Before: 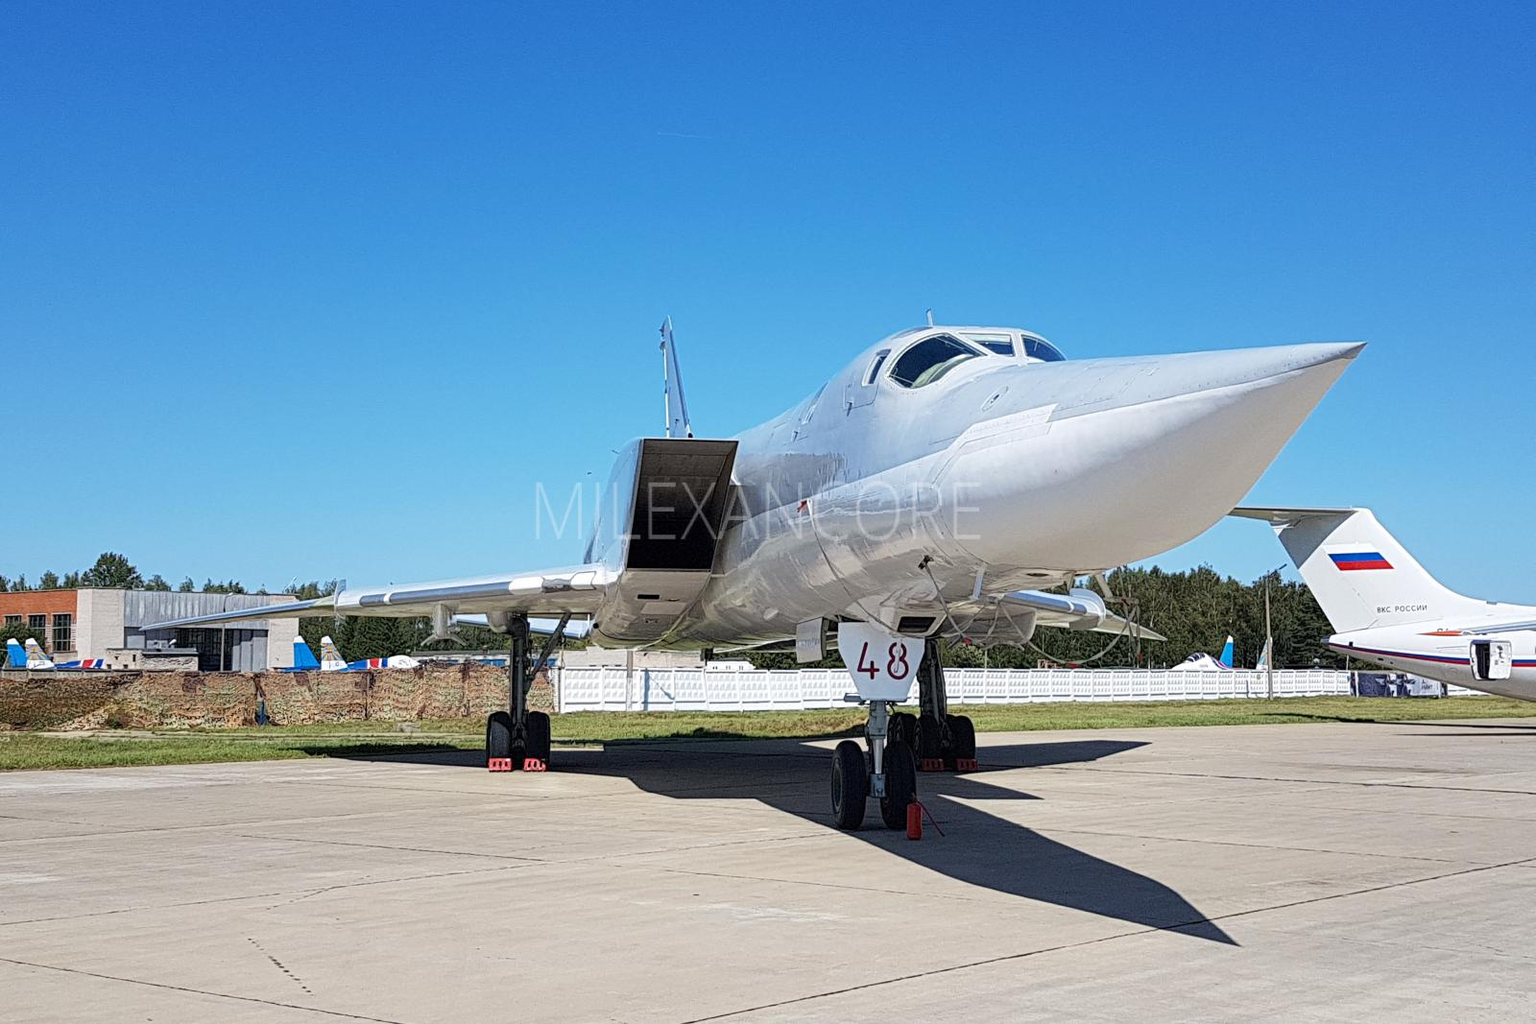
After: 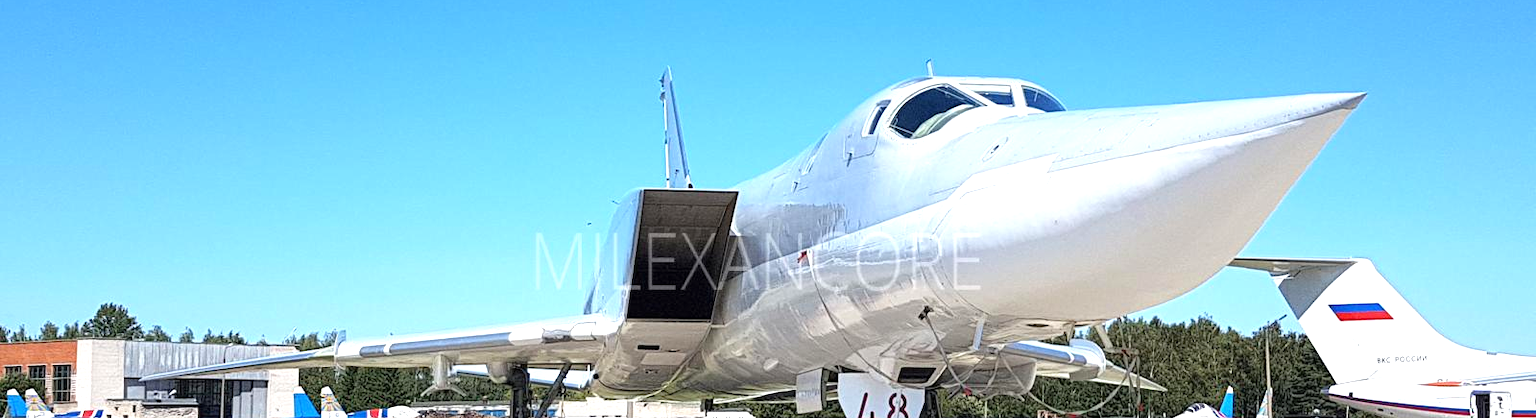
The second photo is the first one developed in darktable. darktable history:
exposure: black level correction 0, exposure 0.698 EV, compensate highlight preservation false
crop and rotate: top 24.38%, bottom 34.734%
